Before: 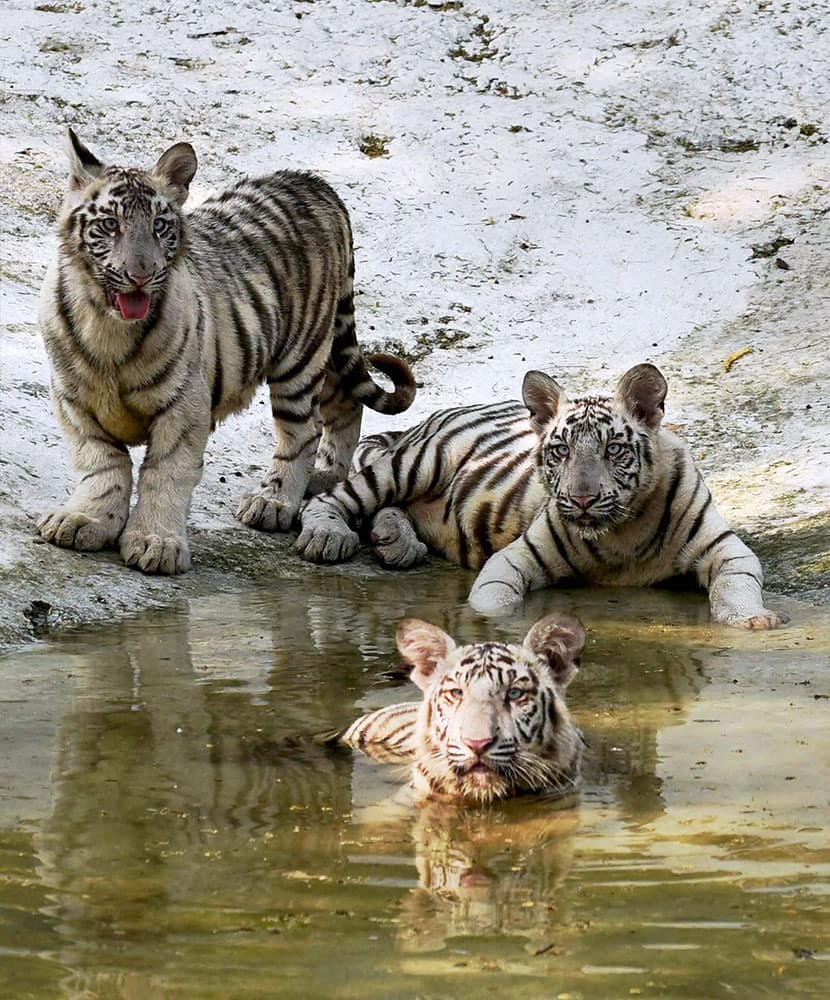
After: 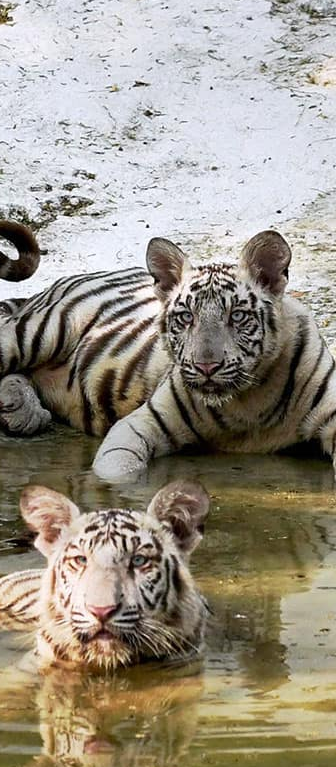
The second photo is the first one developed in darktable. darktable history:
crop: left 45.315%, top 13.343%, right 14.15%, bottom 9.873%
